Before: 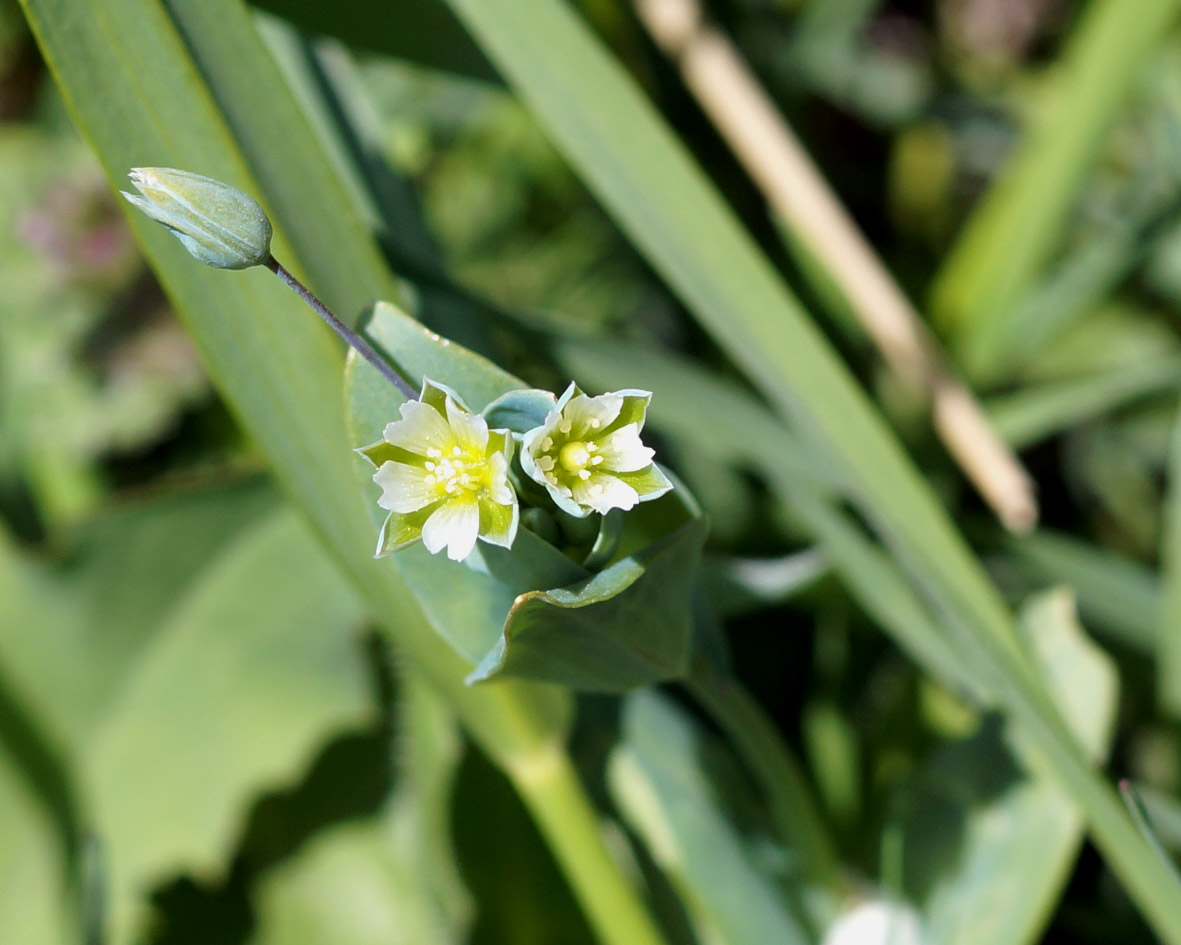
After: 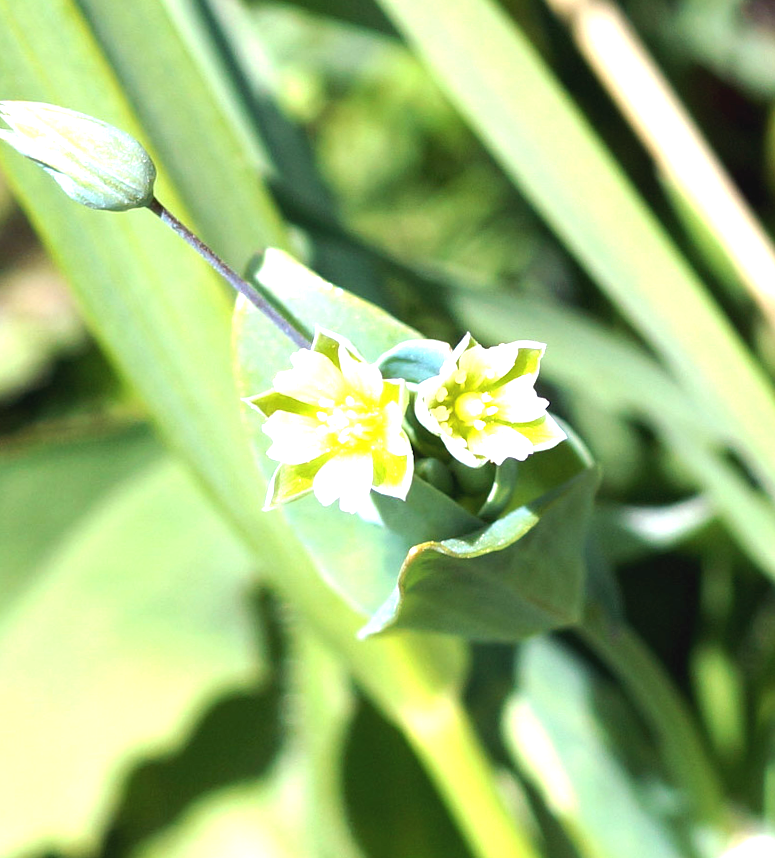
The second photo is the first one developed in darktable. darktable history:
rotate and perspective: rotation -0.013°, lens shift (vertical) -0.027, lens shift (horizontal) 0.178, crop left 0.016, crop right 0.989, crop top 0.082, crop bottom 0.918
exposure: black level correction -0.002, exposure 1.35 EV, compensate highlight preservation false
crop and rotate: left 12.673%, right 20.66%
